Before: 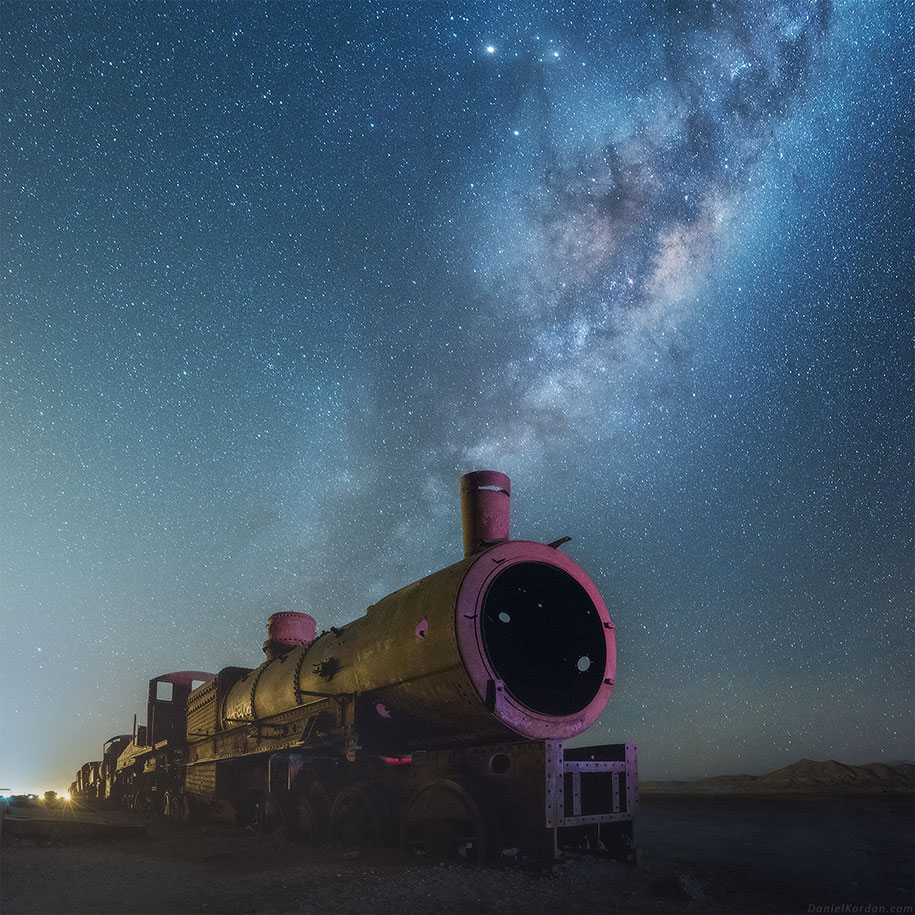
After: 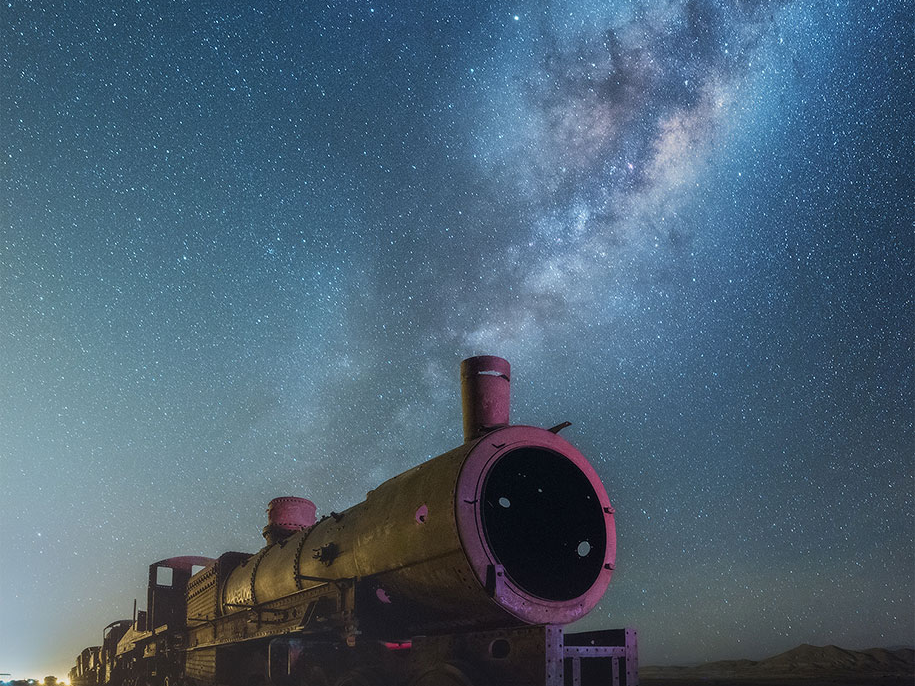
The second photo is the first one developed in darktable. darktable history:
crop and rotate: top 12.595%, bottom 12.346%
